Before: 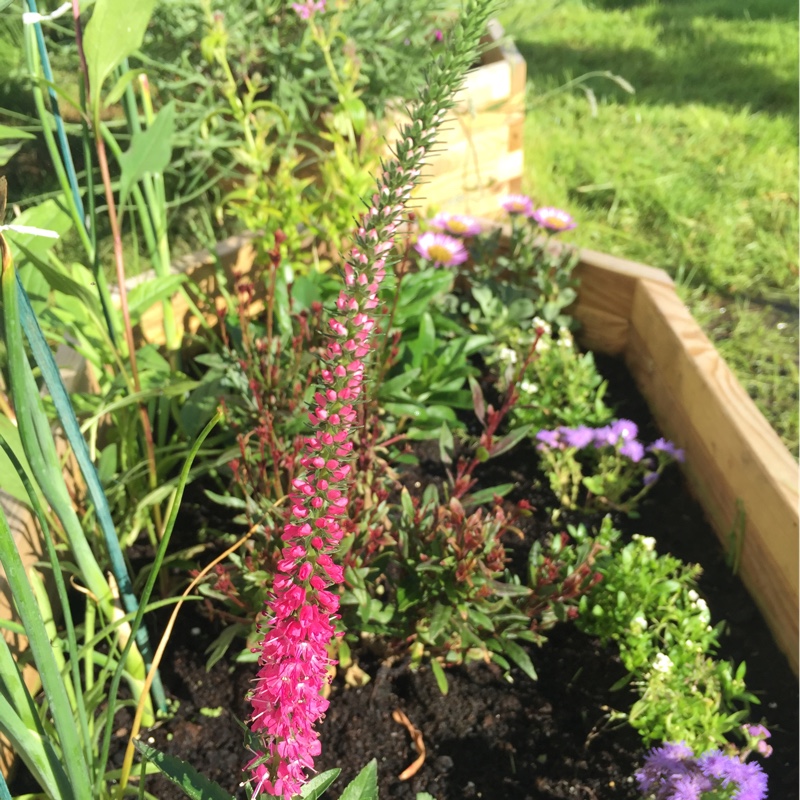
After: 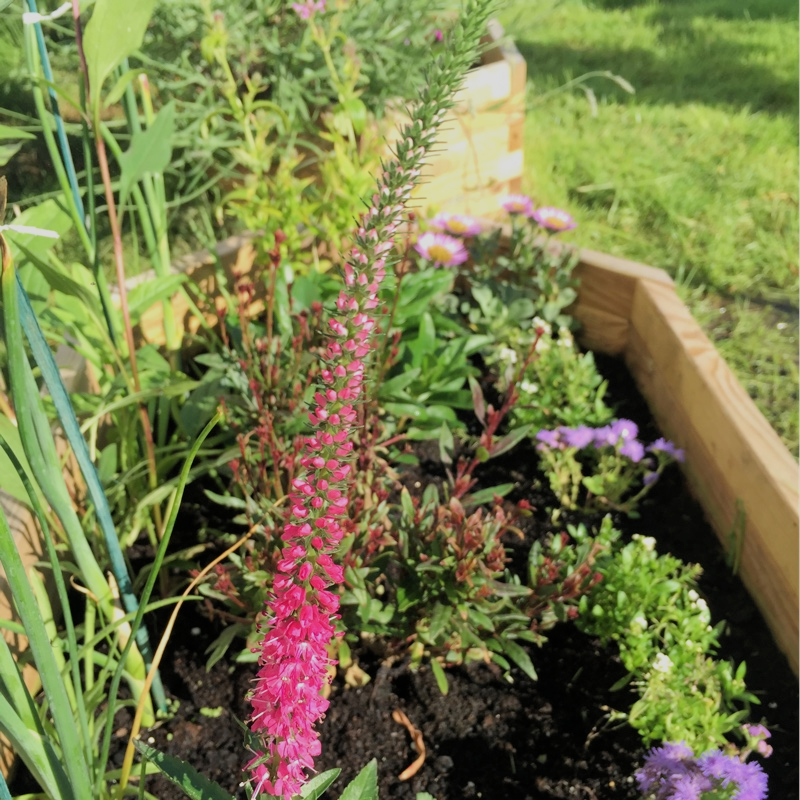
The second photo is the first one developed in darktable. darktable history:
filmic rgb: middle gray luminance 18.27%, black relative exposure -9.03 EV, white relative exposure 3.74 EV, target black luminance 0%, hardness 4.82, latitude 67.61%, contrast 0.947, highlights saturation mix 21.36%, shadows ↔ highlights balance 21.58%
